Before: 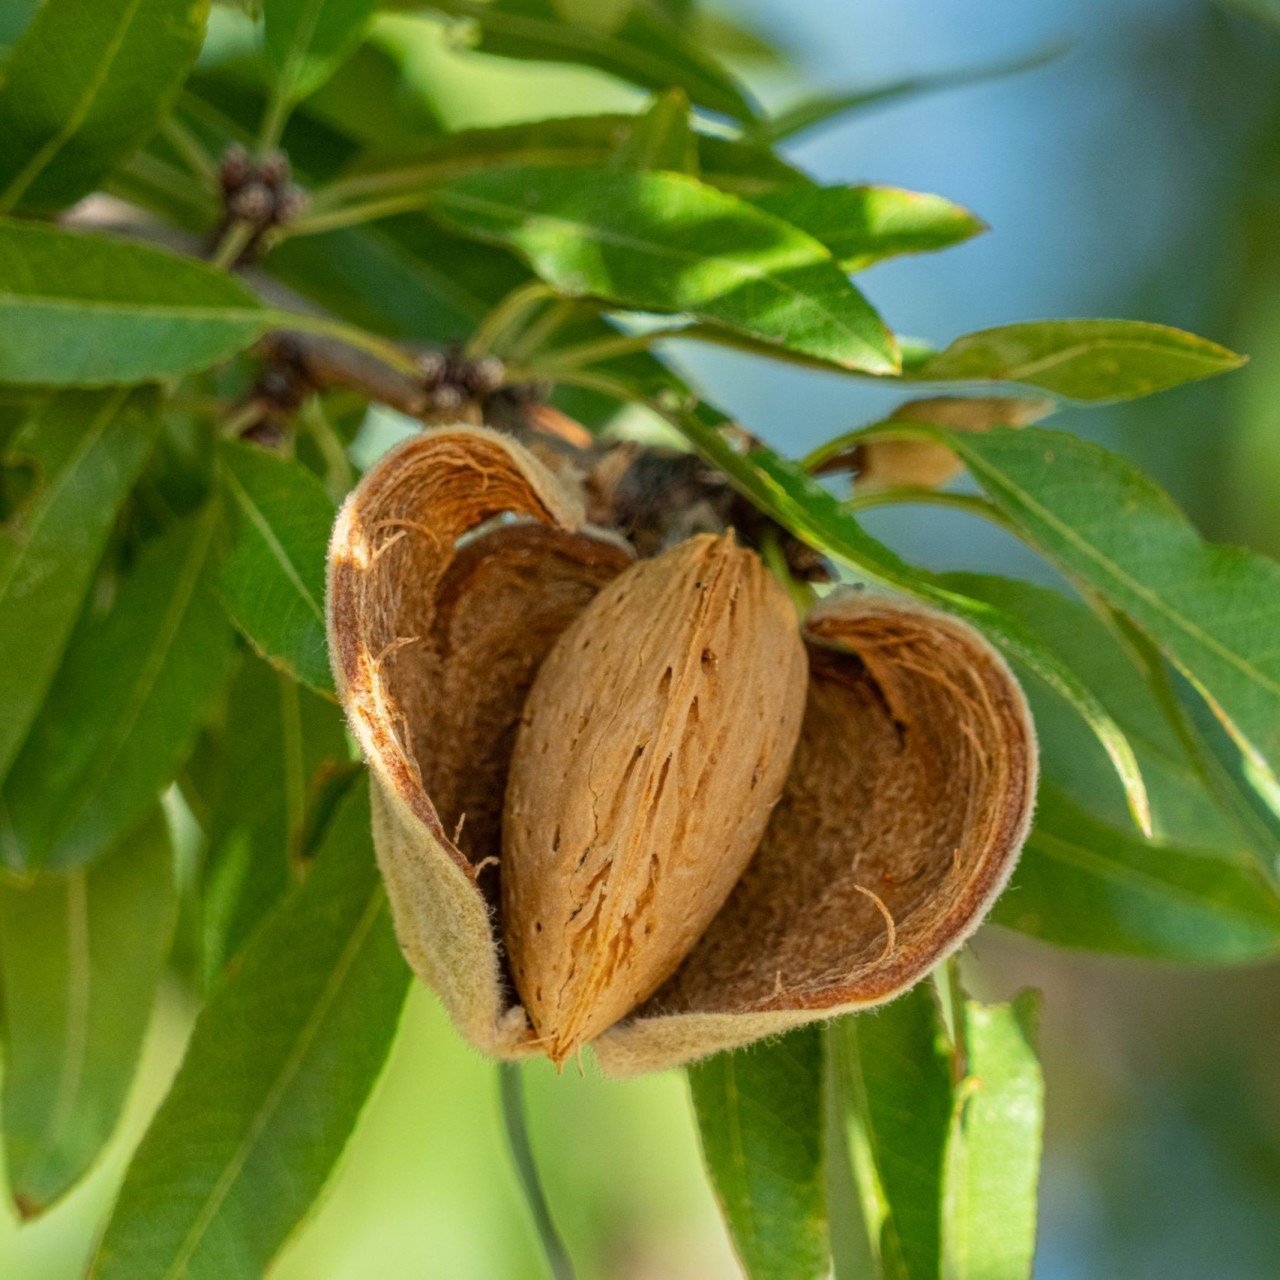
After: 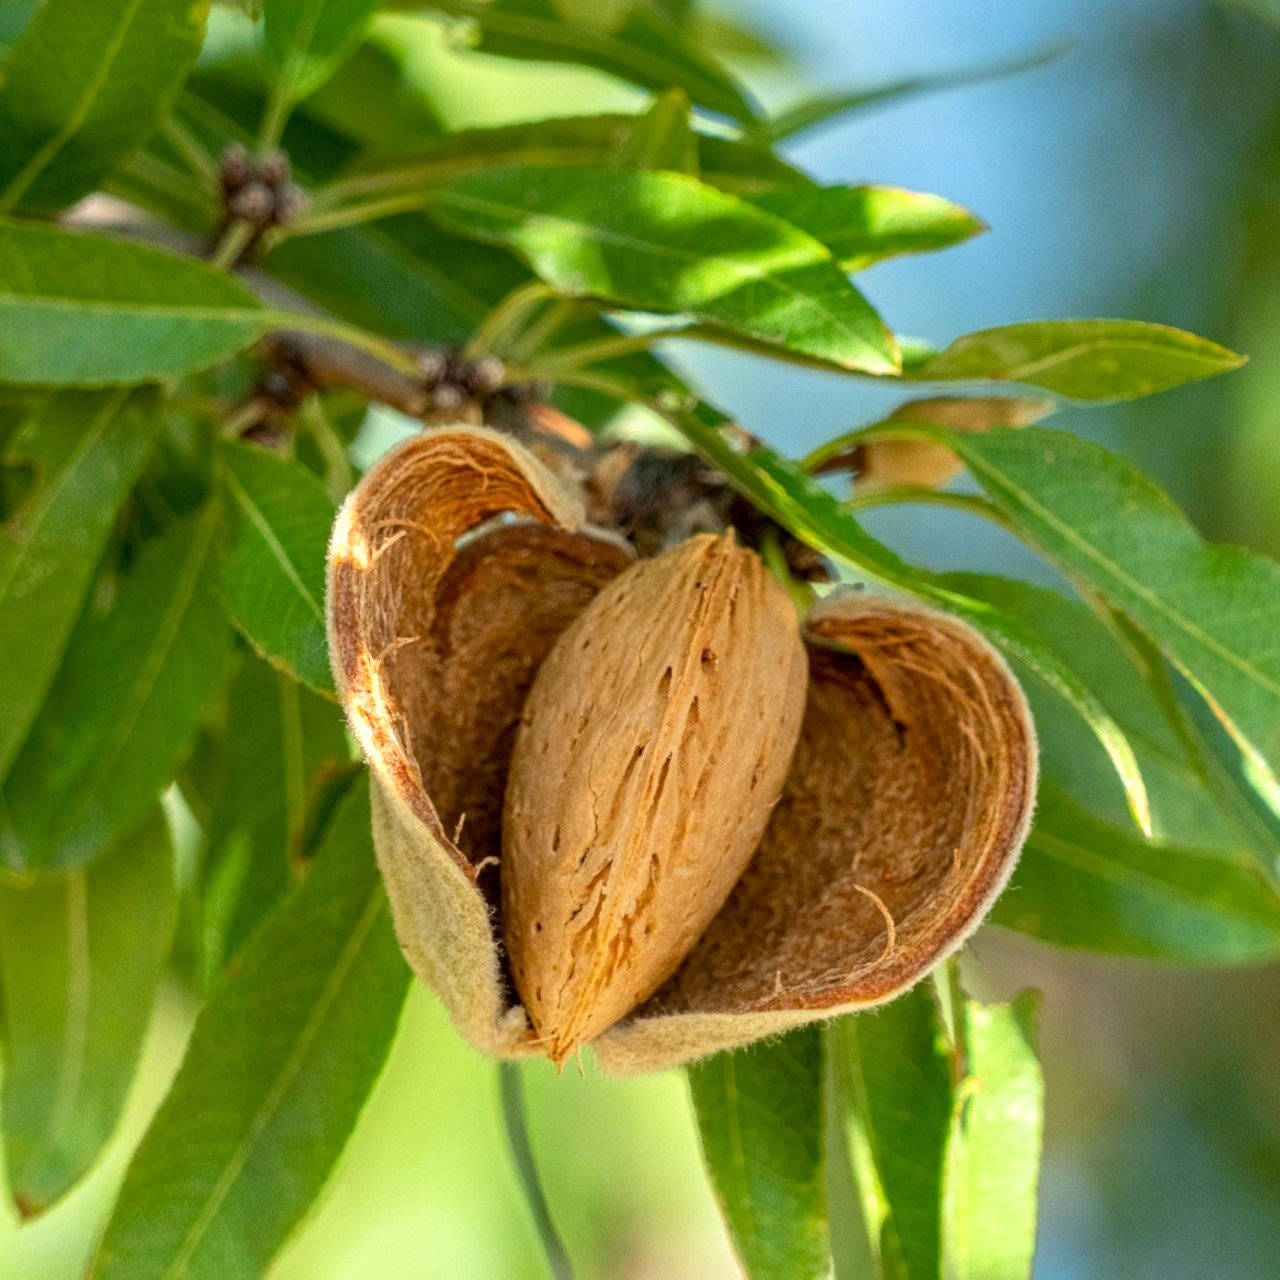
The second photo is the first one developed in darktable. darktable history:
exposure: black level correction 0.003, exposure 0.384 EV, compensate highlight preservation false
